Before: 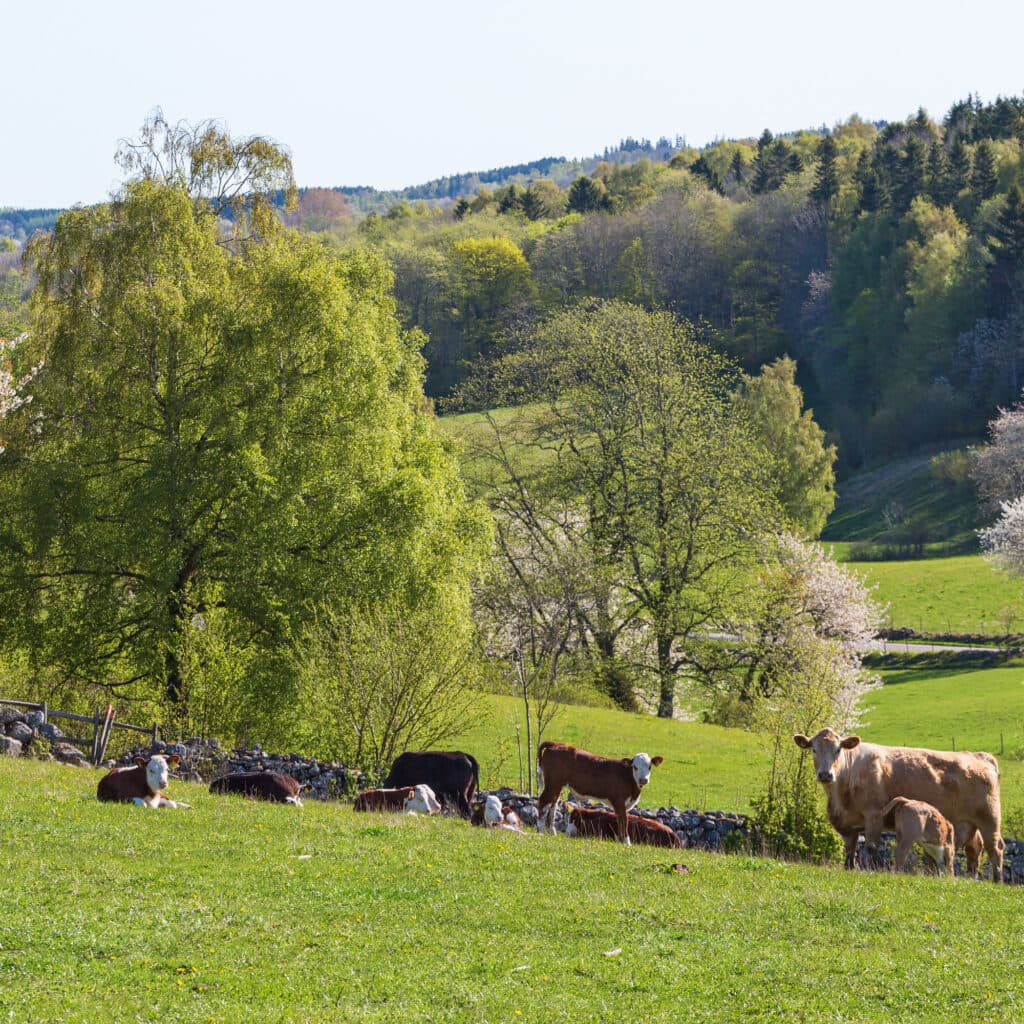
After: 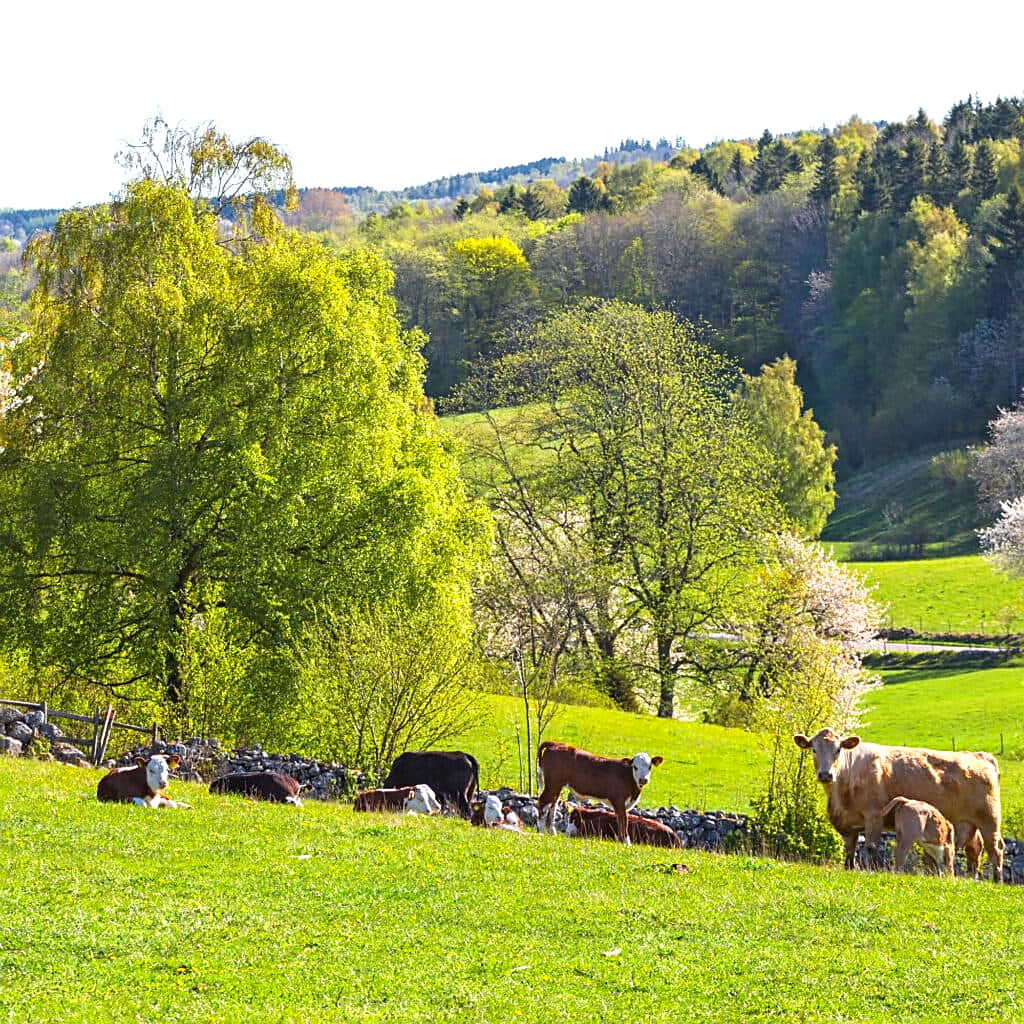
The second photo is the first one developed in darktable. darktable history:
sharpen: on, module defaults
exposure: black level correction 0, exposure 0.5 EV, compensate exposure bias true, compensate highlight preservation false
color zones: curves: ch0 [(0.224, 0.526) (0.75, 0.5)]; ch1 [(0.055, 0.526) (0.224, 0.761) (0.377, 0.526) (0.75, 0.5)]
